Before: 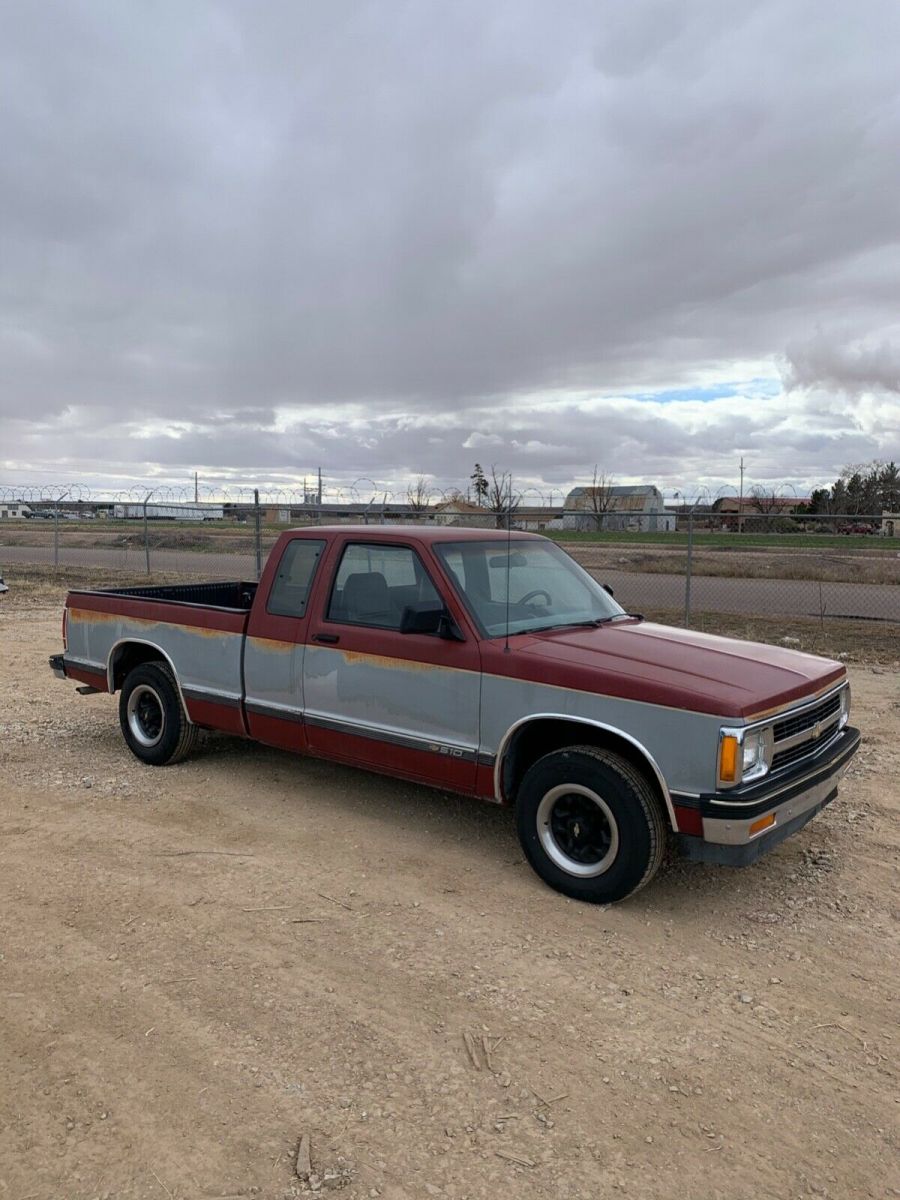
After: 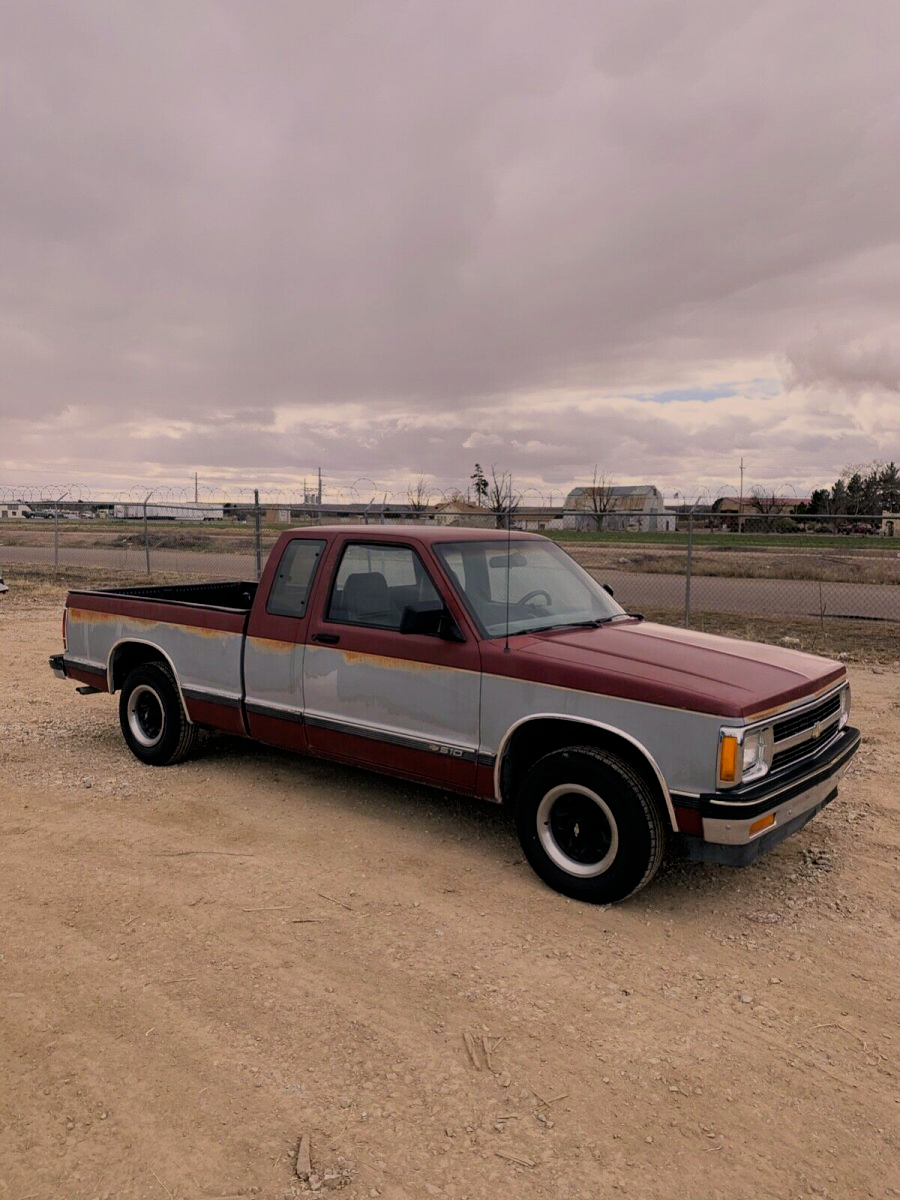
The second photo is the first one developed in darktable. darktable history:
color correction: highlights a* 11.31, highlights b* 11.85
filmic rgb: black relative exposure -7.11 EV, white relative exposure 5.38 EV, threshold 2.97 EV, hardness 3.03, enable highlight reconstruction true
